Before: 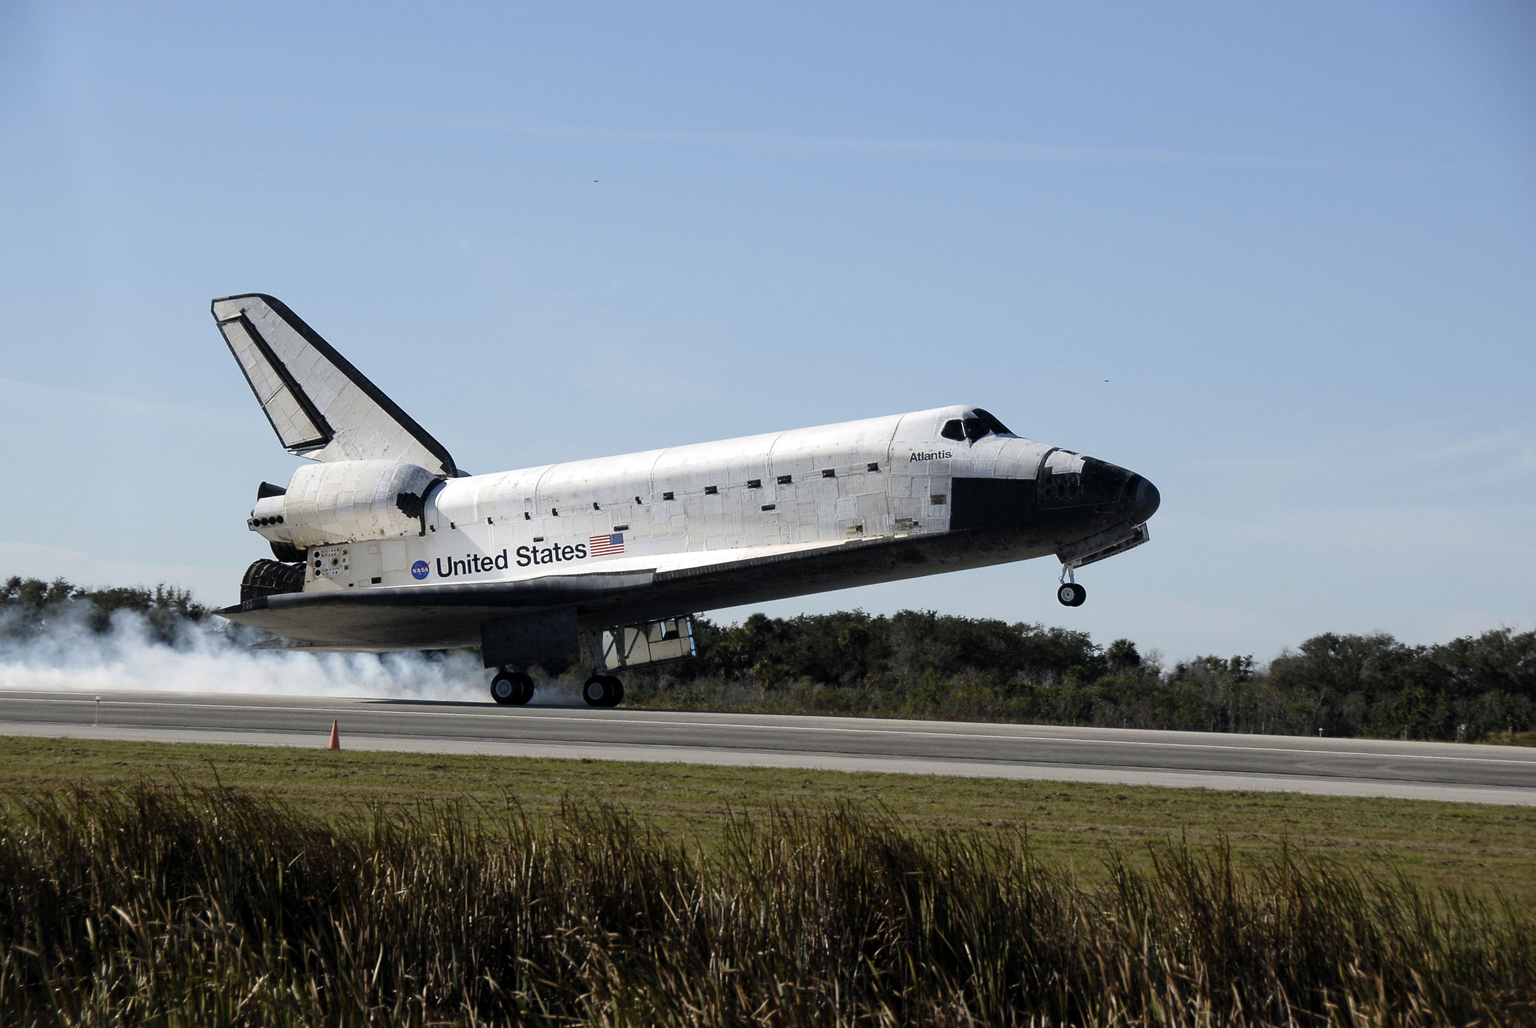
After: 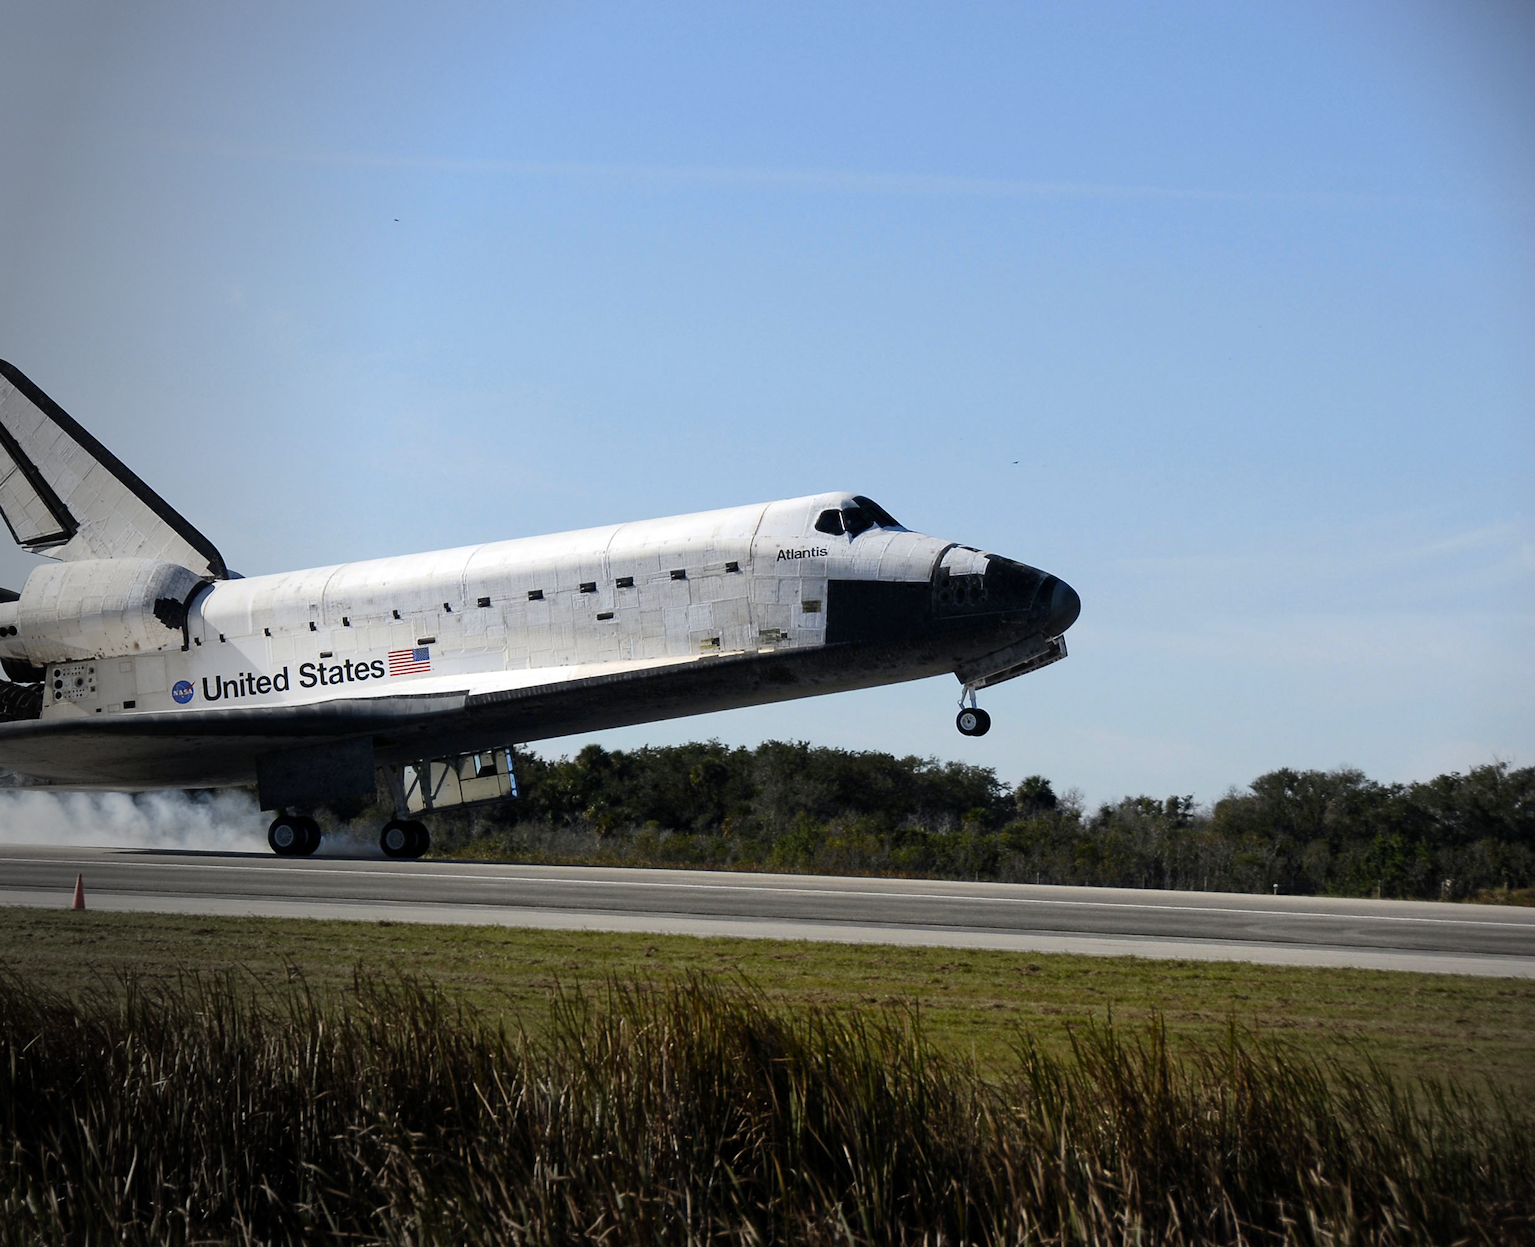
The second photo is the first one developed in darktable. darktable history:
vignetting: fall-off start 73.57%, center (0.22, -0.235)
crop: left 17.582%, bottom 0.031%
contrast brightness saturation: contrast 0.09, saturation 0.28
